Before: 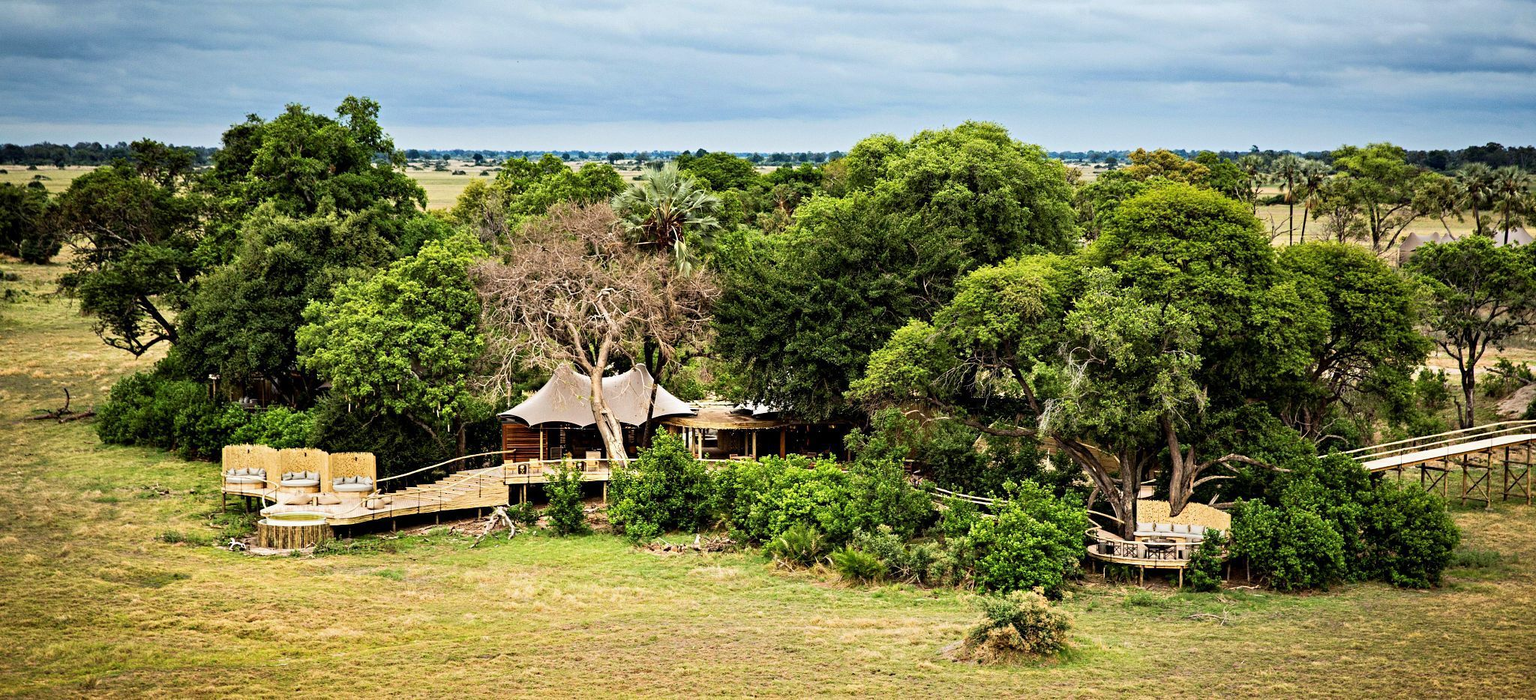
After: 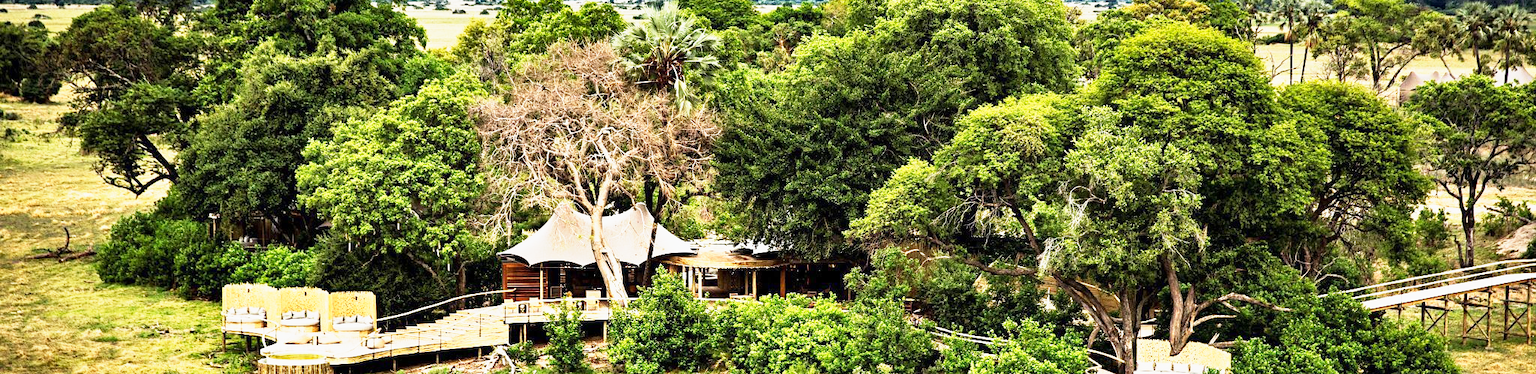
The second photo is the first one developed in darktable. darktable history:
crop and rotate: top 23.043%, bottom 23.437%
base curve: curves: ch0 [(0, 0) (0.495, 0.917) (1, 1)], preserve colors none
shadows and highlights: shadows 43.71, white point adjustment -1.46, soften with gaussian
